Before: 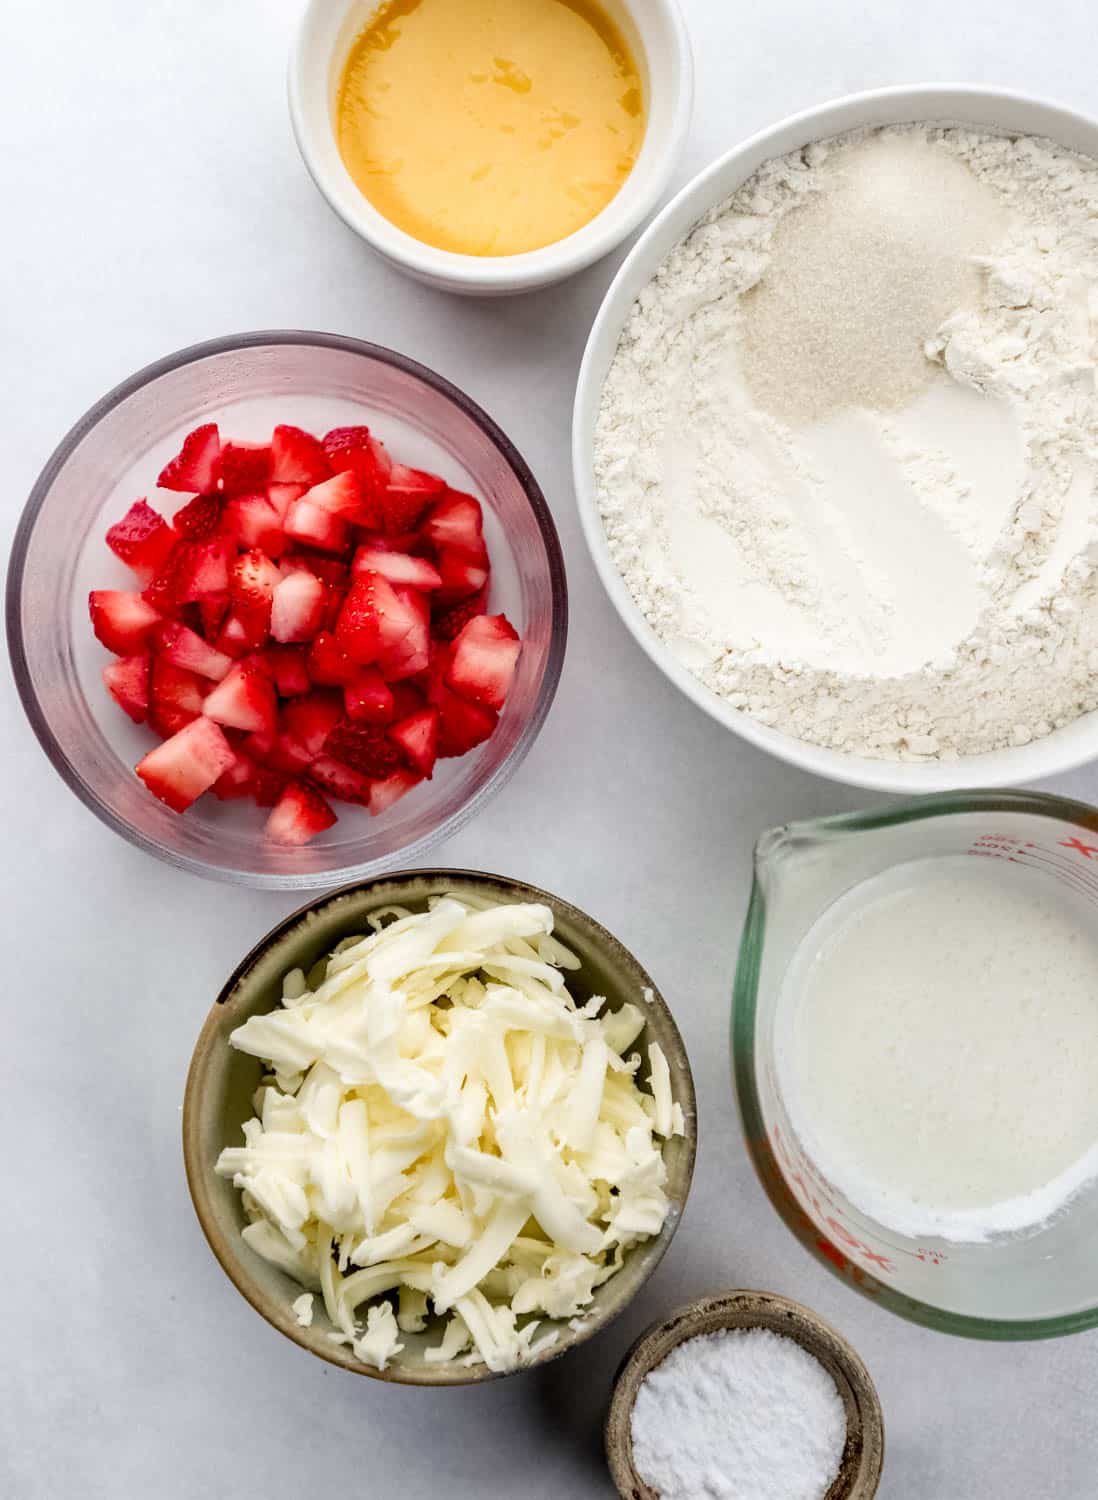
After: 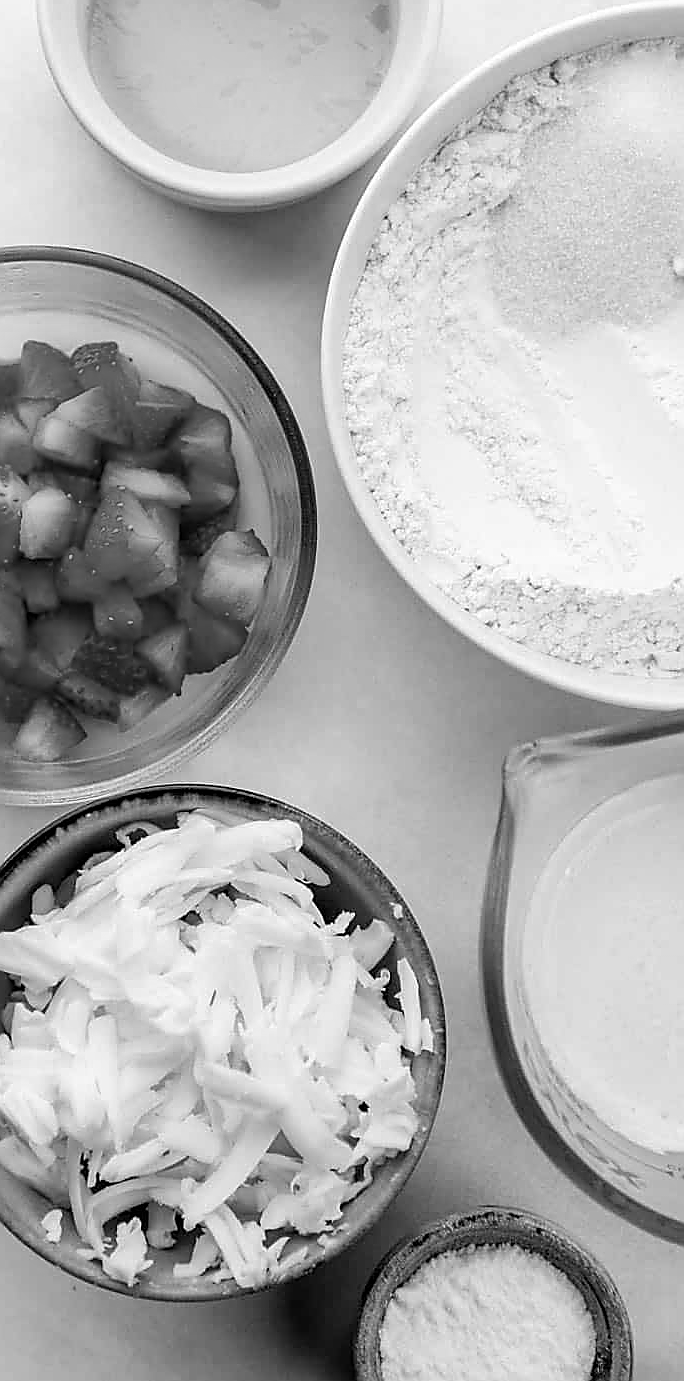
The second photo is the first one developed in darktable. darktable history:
crop and rotate: left 22.918%, top 5.629%, right 14.711%, bottom 2.247%
sharpen: radius 1.4, amount 1.25, threshold 0.7
color correction: highlights a* -1.43, highlights b* 10.12, shadows a* 0.395, shadows b* 19.35
monochrome: a -4.13, b 5.16, size 1
